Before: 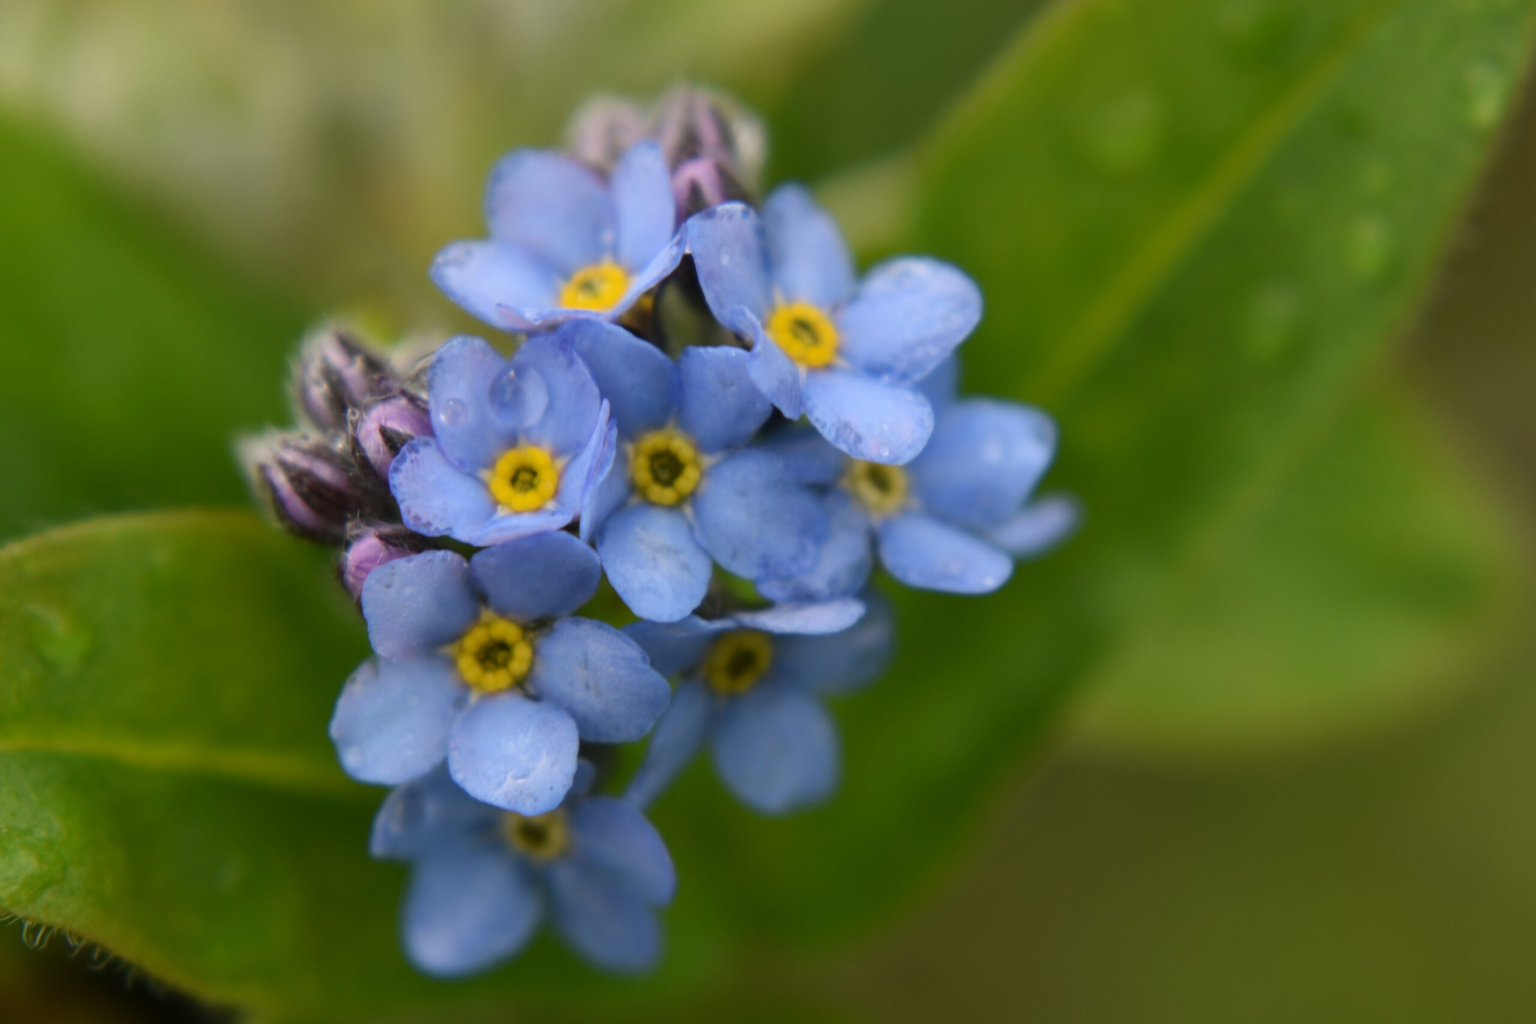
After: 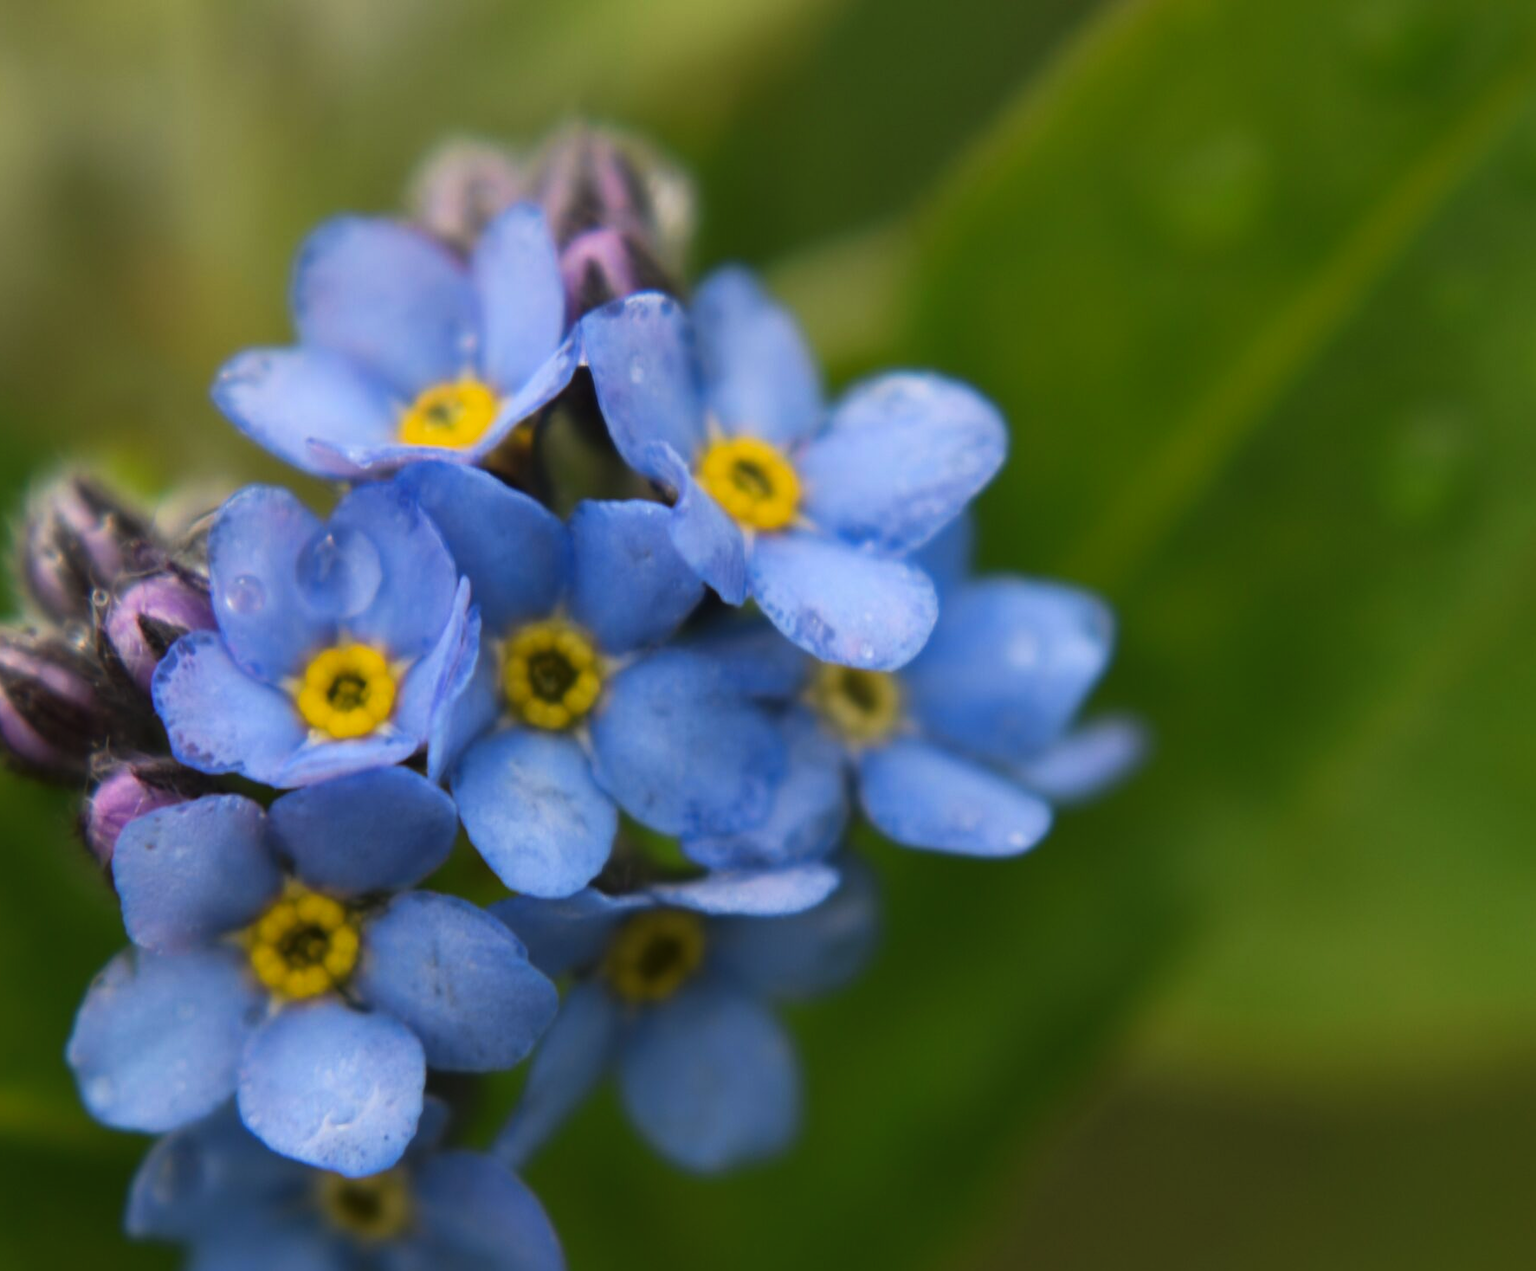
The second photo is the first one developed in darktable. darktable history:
tone curve: curves: ch0 [(0, 0) (0.003, 0.002) (0.011, 0.009) (0.025, 0.022) (0.044, 0.041) (0.069, 0.059) (0.1, 0.082) (0.136, 0.106) (0.177, 0.138) (0.224, 0.179) (0.277, 0.226) (0.335, 0.28) (0.399, 0.342) (0.468, 0.413) (0.543, 0.493) (0.623, 0.591) (0.709, 0.699) (0.801, 0.804) (0.898, 0.899) (1, 1)], preserve colors none
crop: left 18.479%, right 12.2%, bottom 13.971%
